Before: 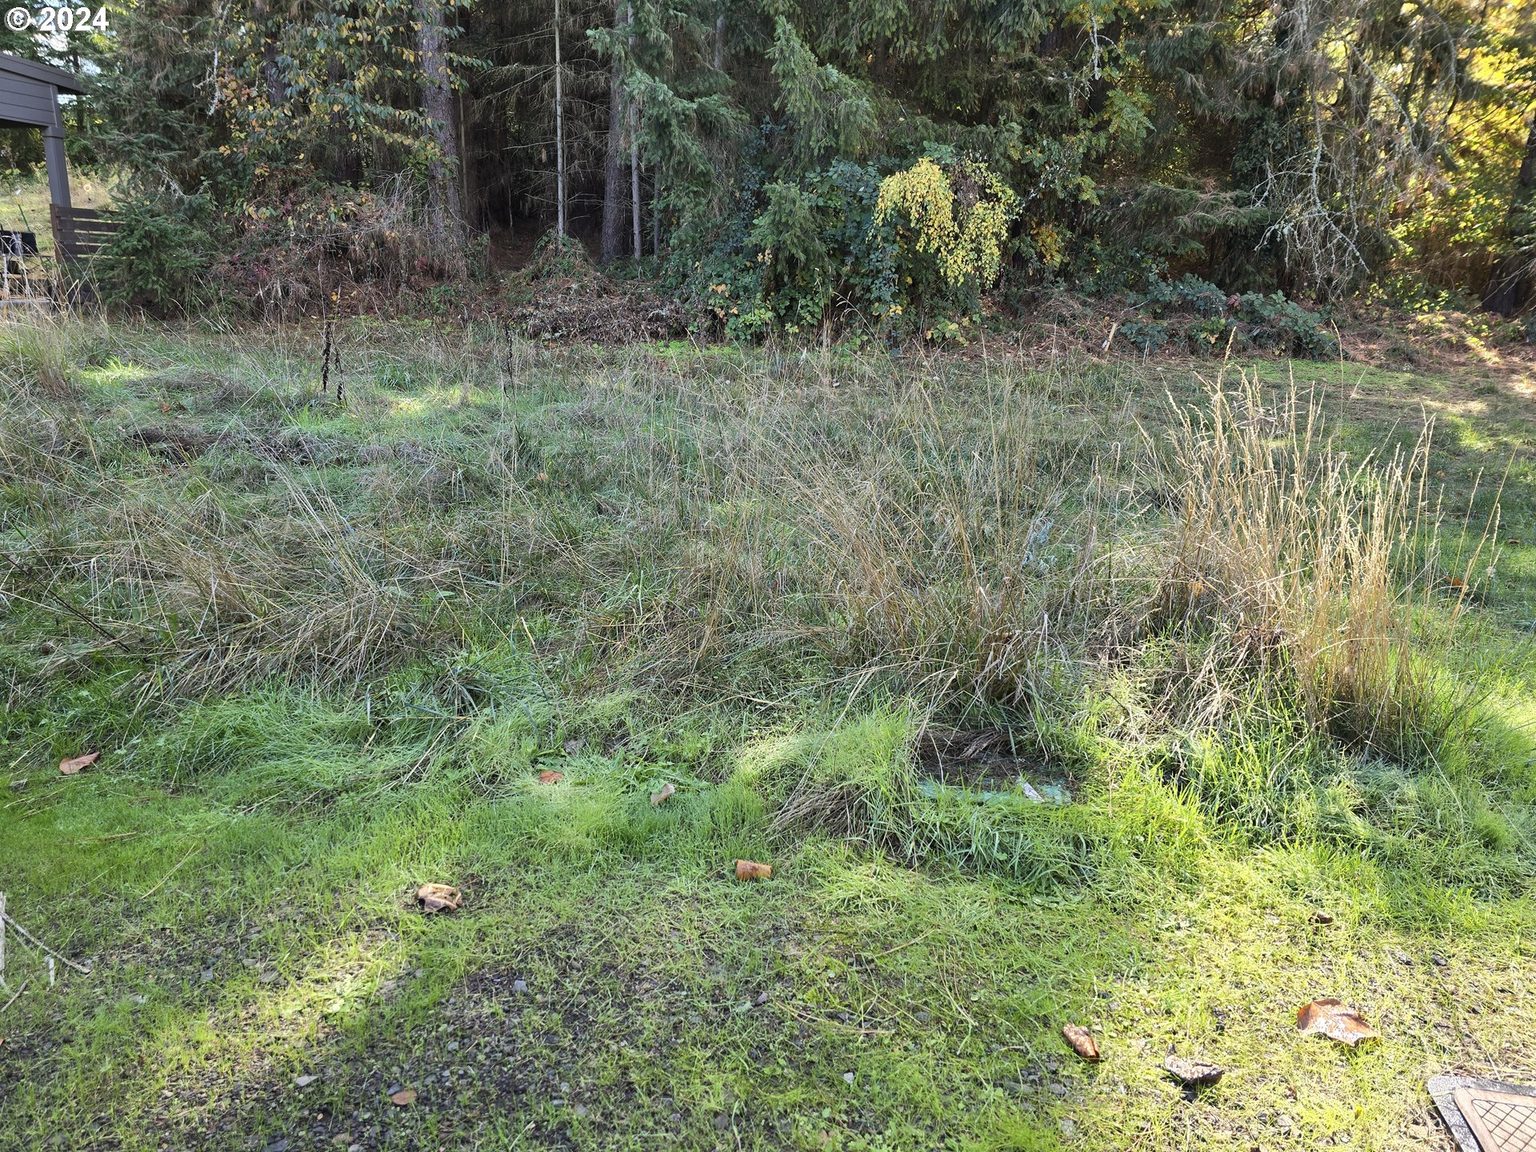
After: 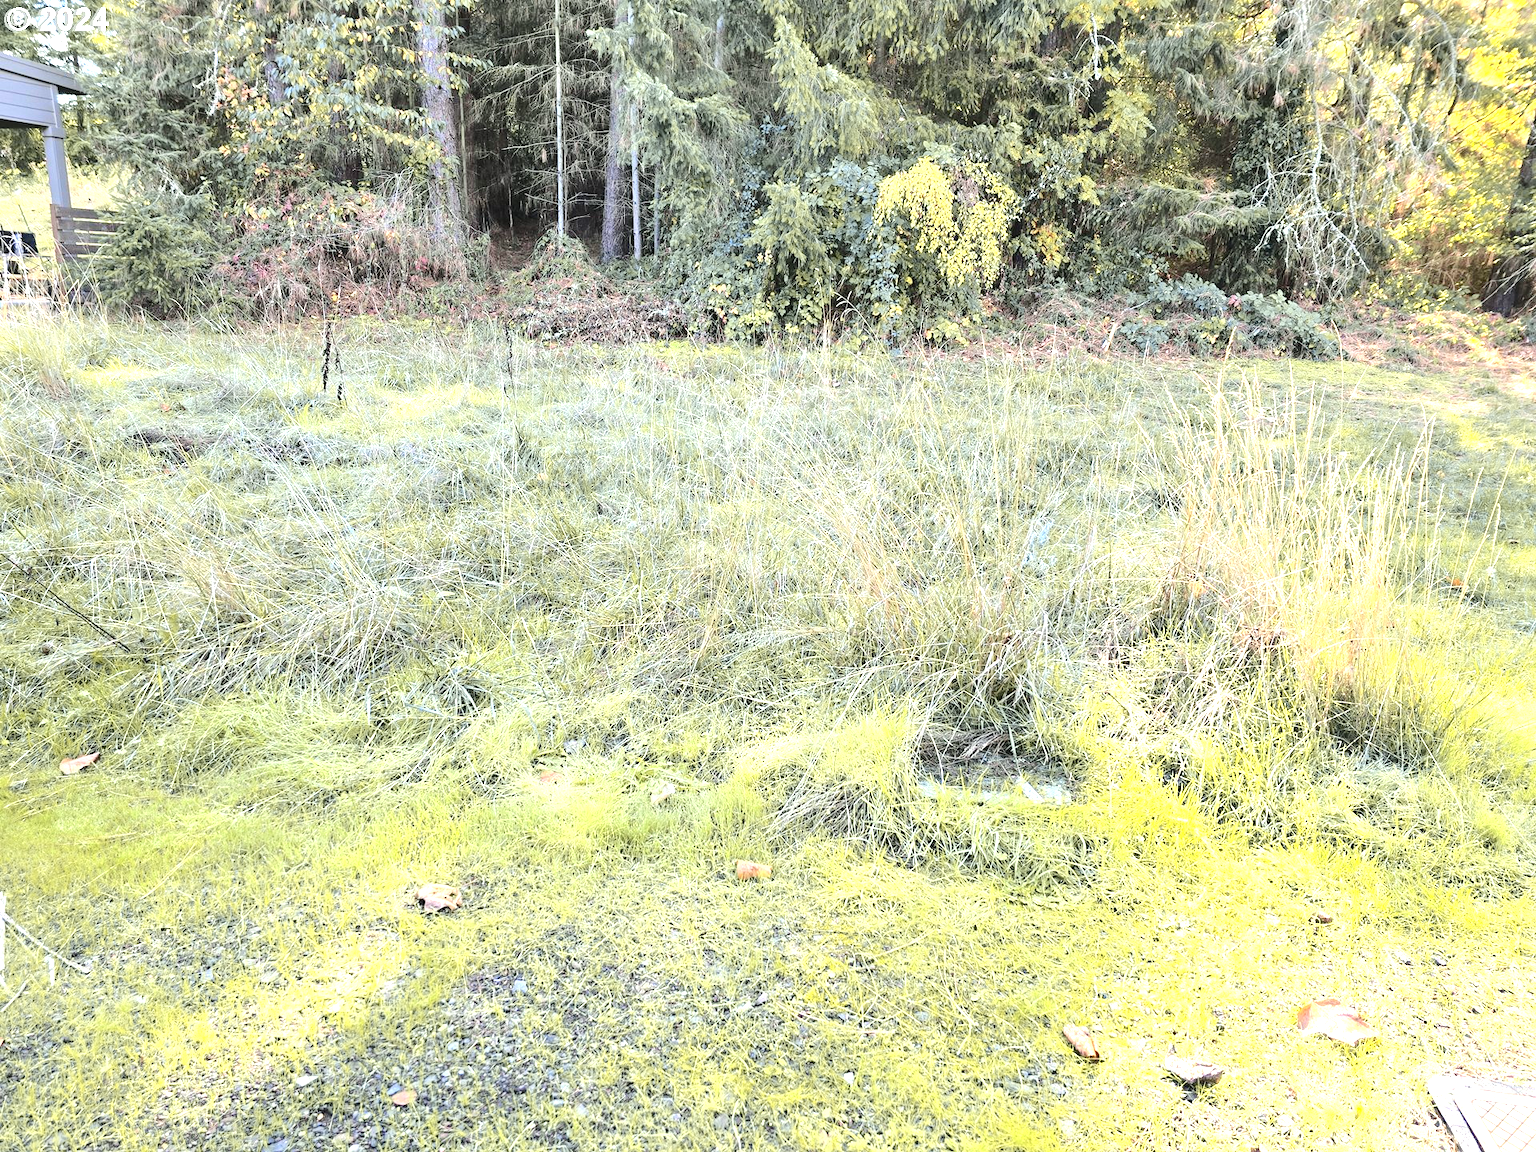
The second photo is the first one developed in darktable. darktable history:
exposure: black level correction 0, exposure 1.45 EV, compensate exposure bias true, compensate highlight preservation false
tone curve: curves: ch0 [(0, 0) (0.21, 0.21) (0.43, 0.586) (0.65, 0.793) (1, 1)]; ch1 [(0, 0) (0.382, 0.447) (0.492, 0.484) (0.544, 0.547) (0.583, 0.578) (0.599, 0.595) (0.67, 0.673) (1, 1)]; ch2 [(0, 0) (0.411, 0.382) (0.492, 0.5) (0.531, 0.534) (0.56, 0.573) (0.599, 0.602) (0.696, 0.693) (1, 1)], color space Lab, independent channels, preserve colors none
